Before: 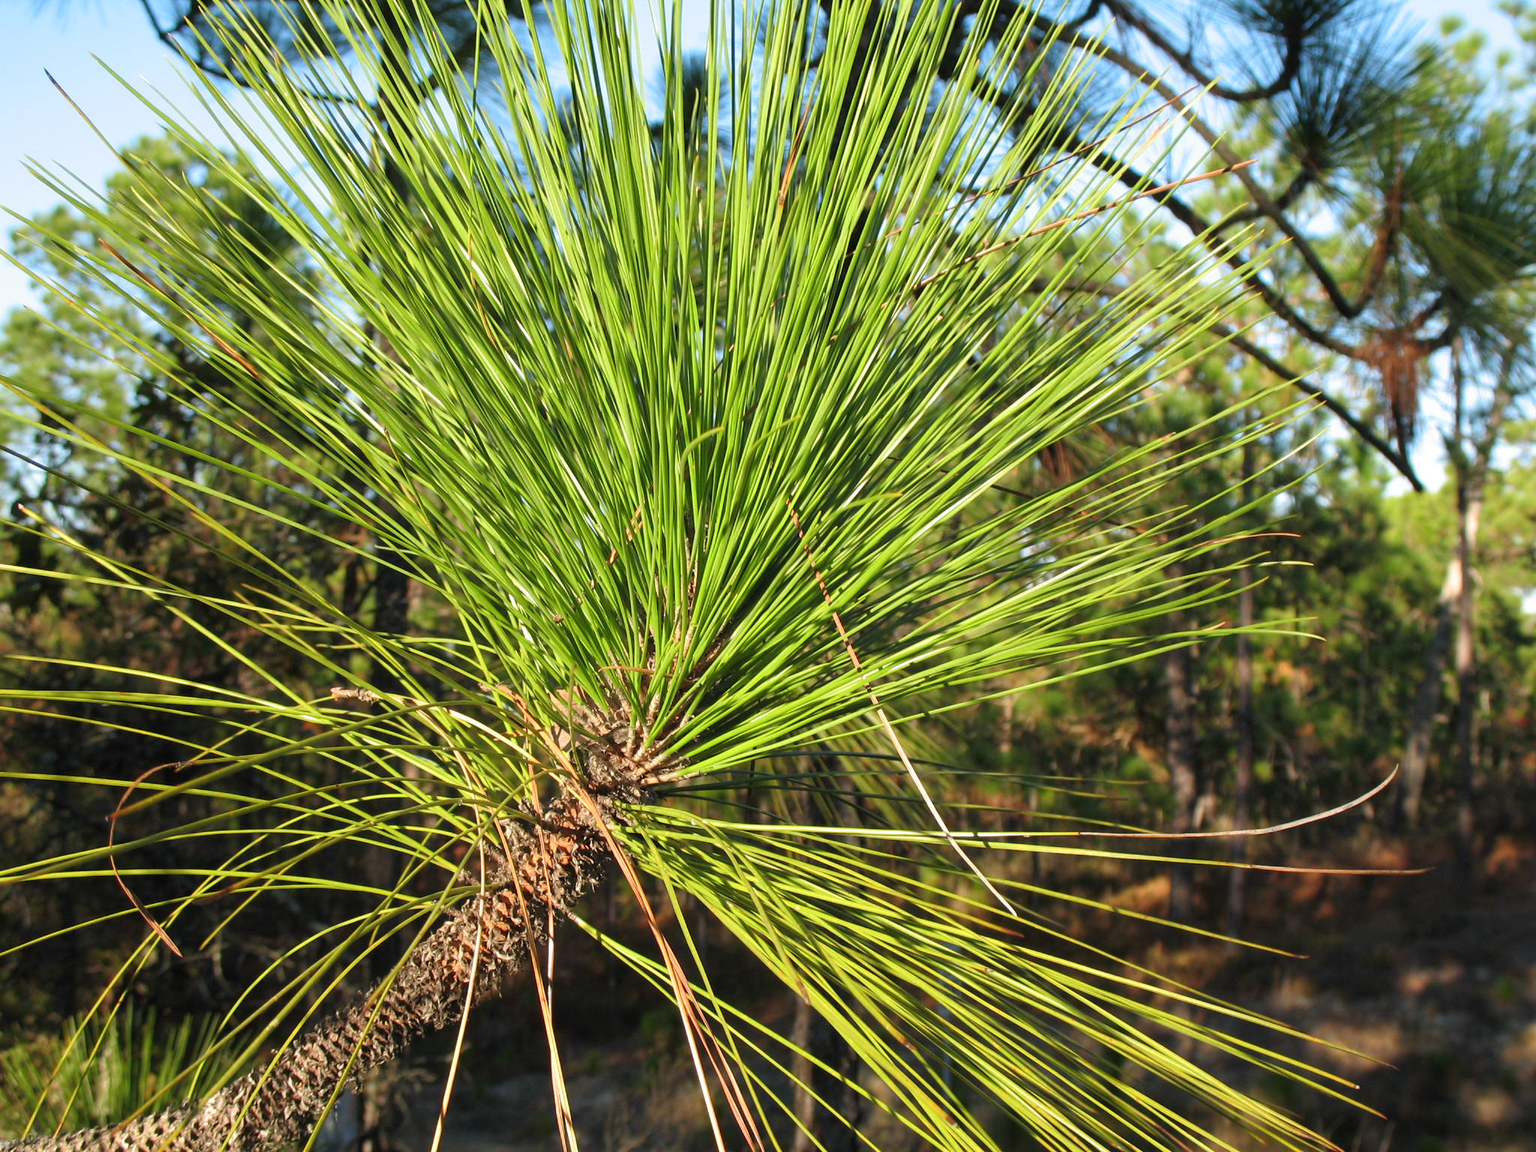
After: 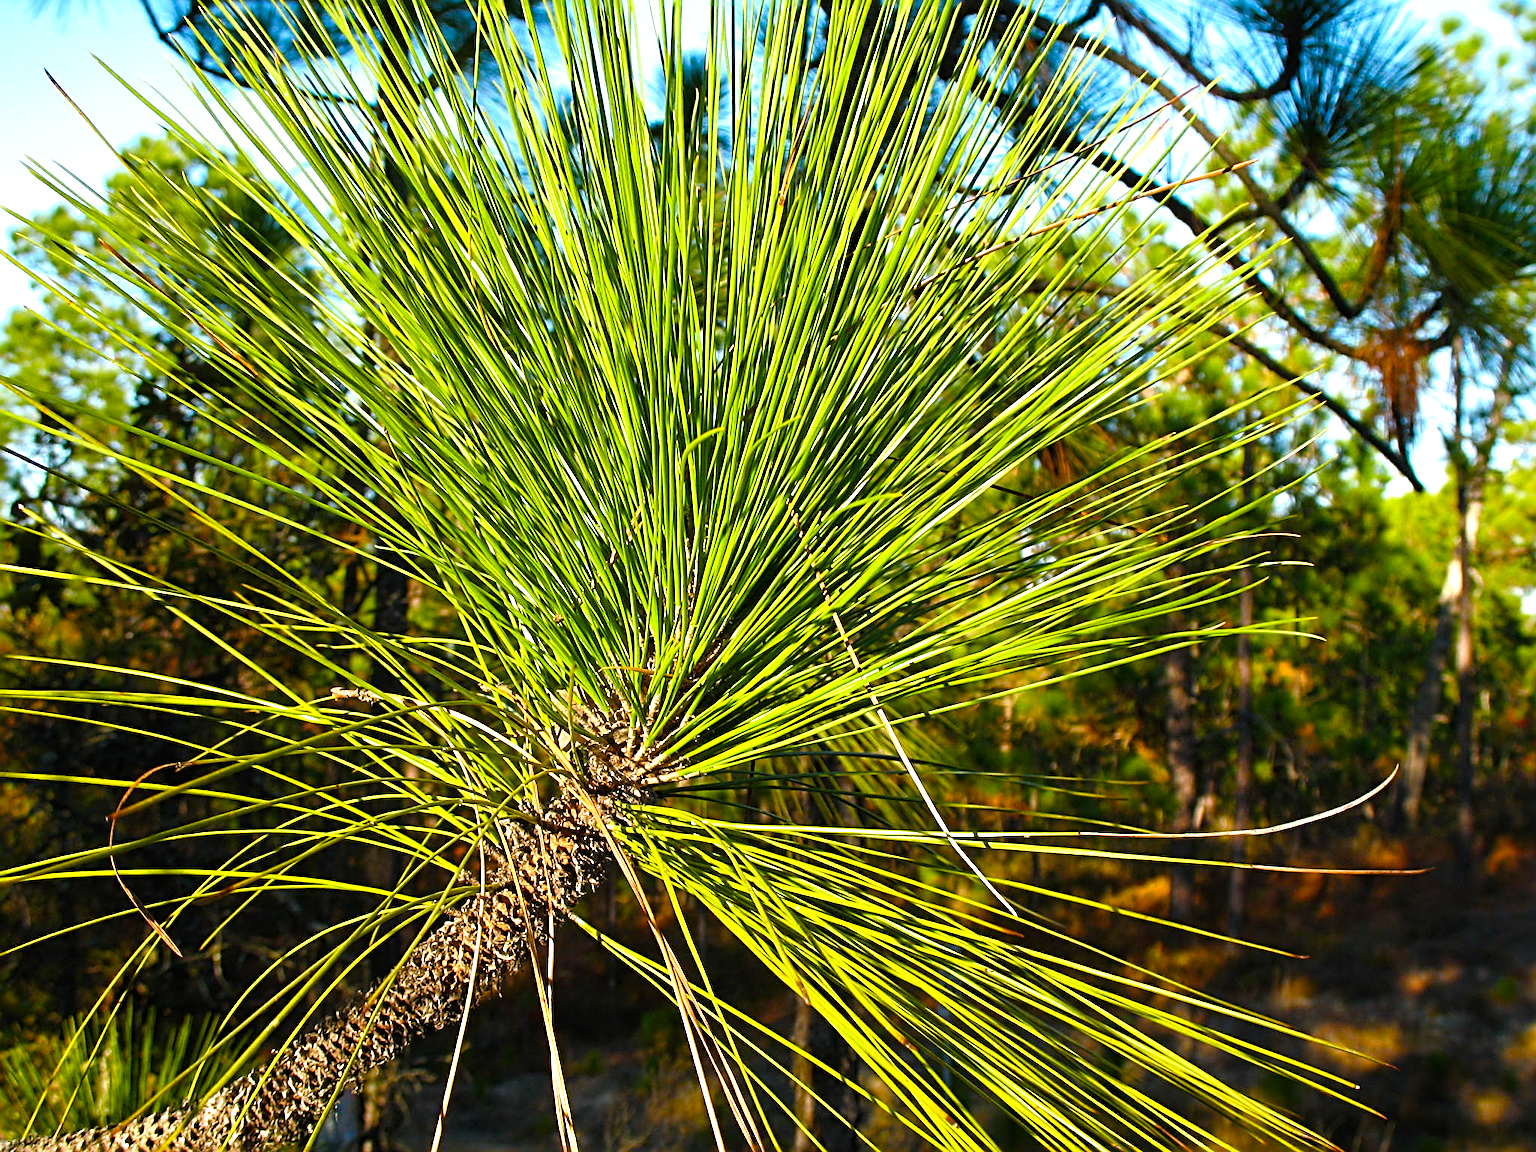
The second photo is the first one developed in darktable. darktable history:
sharpen: radius 2.986, amount 0.766
tone equalizer: on, module defaults
color balance rgb: perceptual saturation grading › global saturation 39.889%, perceptual saturation grading › highlights -25.225%, perceptual saturation grading › mid-tones 35.508%, perceptual saturation grading › shadows 35.149%, global vibrance 24.991%, contrast 20.607%
